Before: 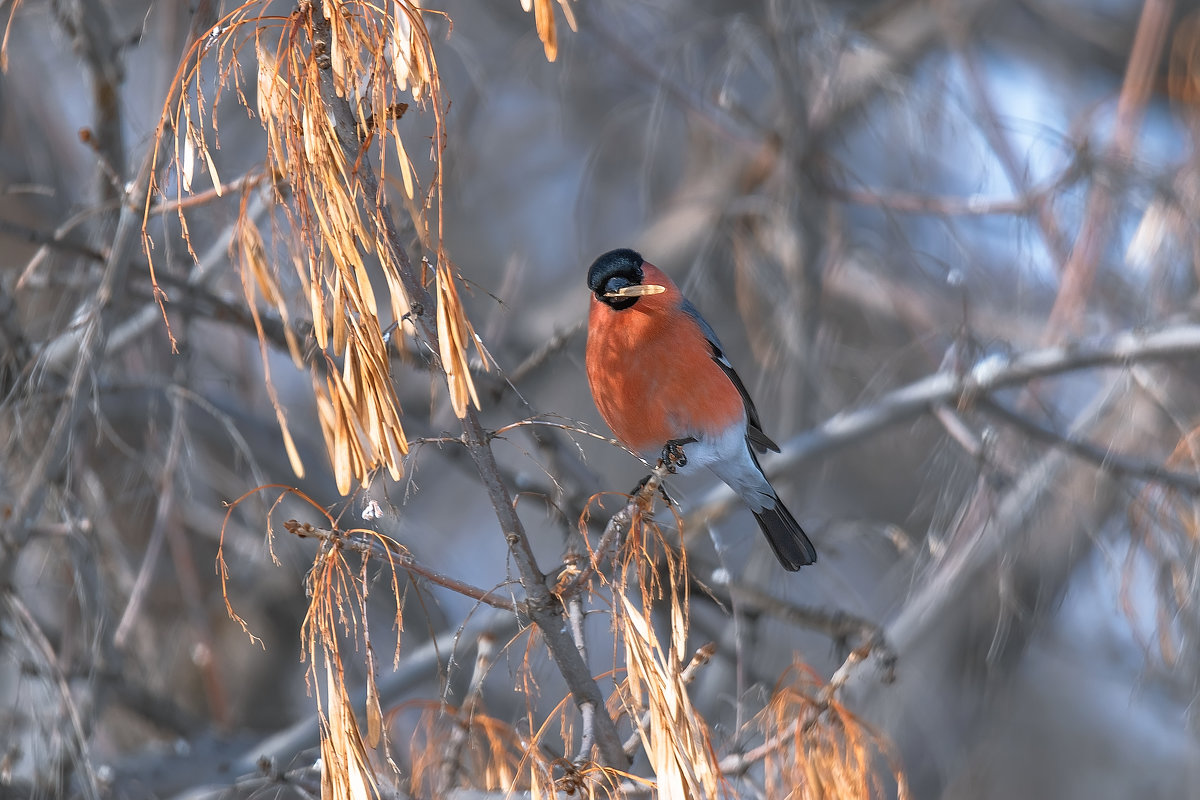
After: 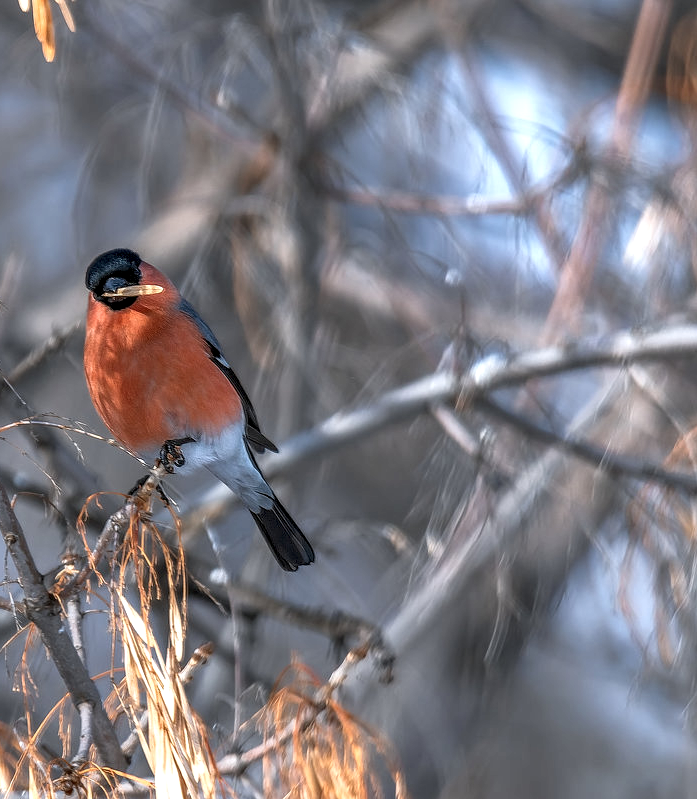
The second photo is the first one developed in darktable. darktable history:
local contrast: detail 150%
crop: left 41.875%
